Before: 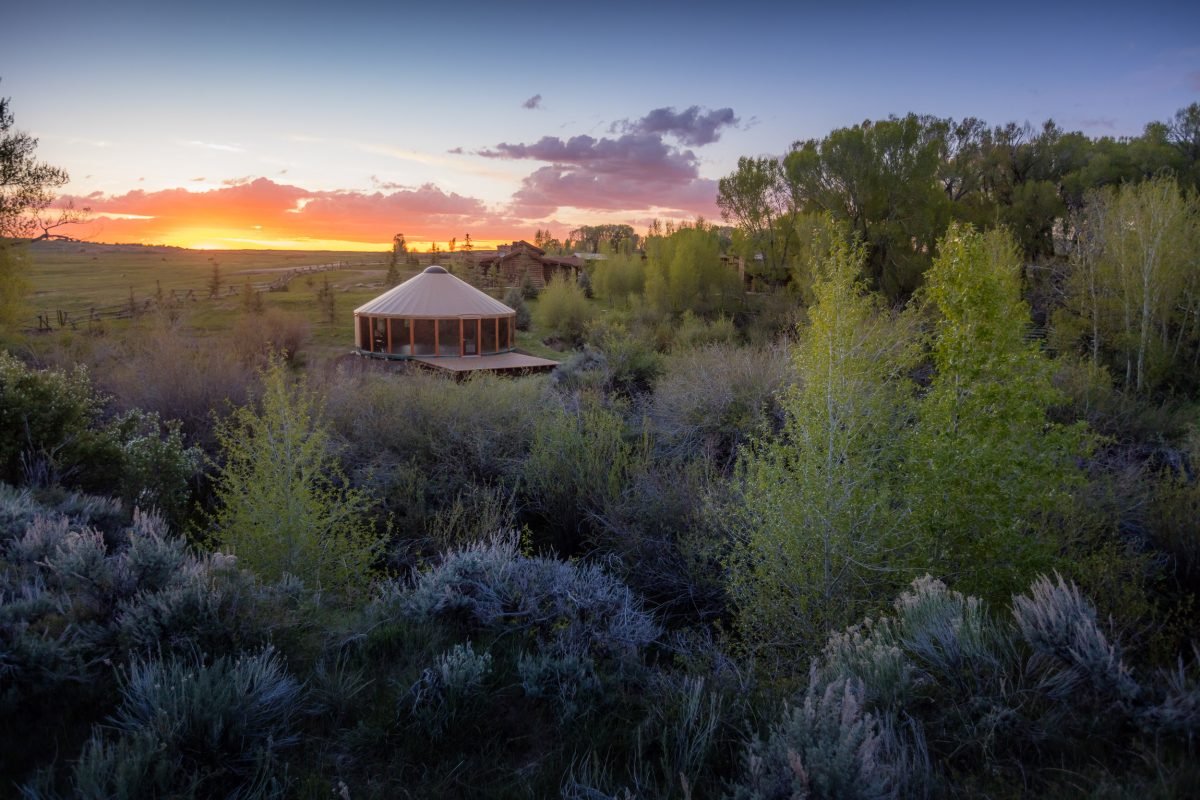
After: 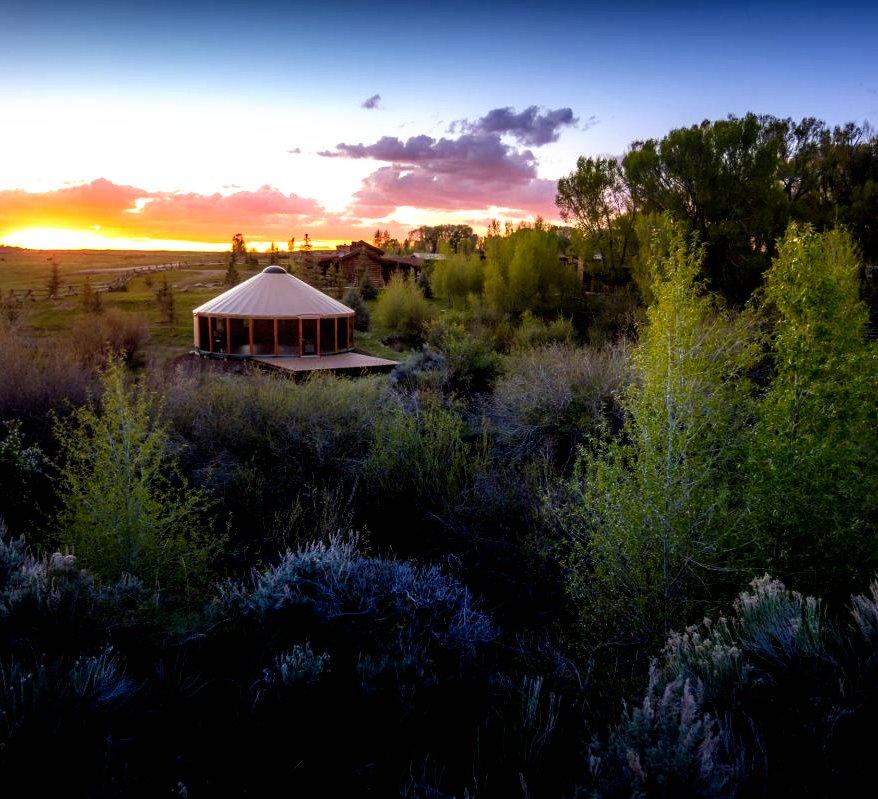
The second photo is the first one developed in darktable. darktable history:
crop: left 13.443%, right 13.31%
filmic rgb: black relative exposure -8.2 EV, white relative exposure 2.2 EV, threshold 3 EV, hardness 7.11, latitude 85.74%, contrast 1.696, highlights saturation mix -4%, shadows ↔ highlights balance -2.69%, preserve chrominance no, color science v5 (2021), contrast in shadows safe, contrast in highlights safe, enable highlight reconstruction true
